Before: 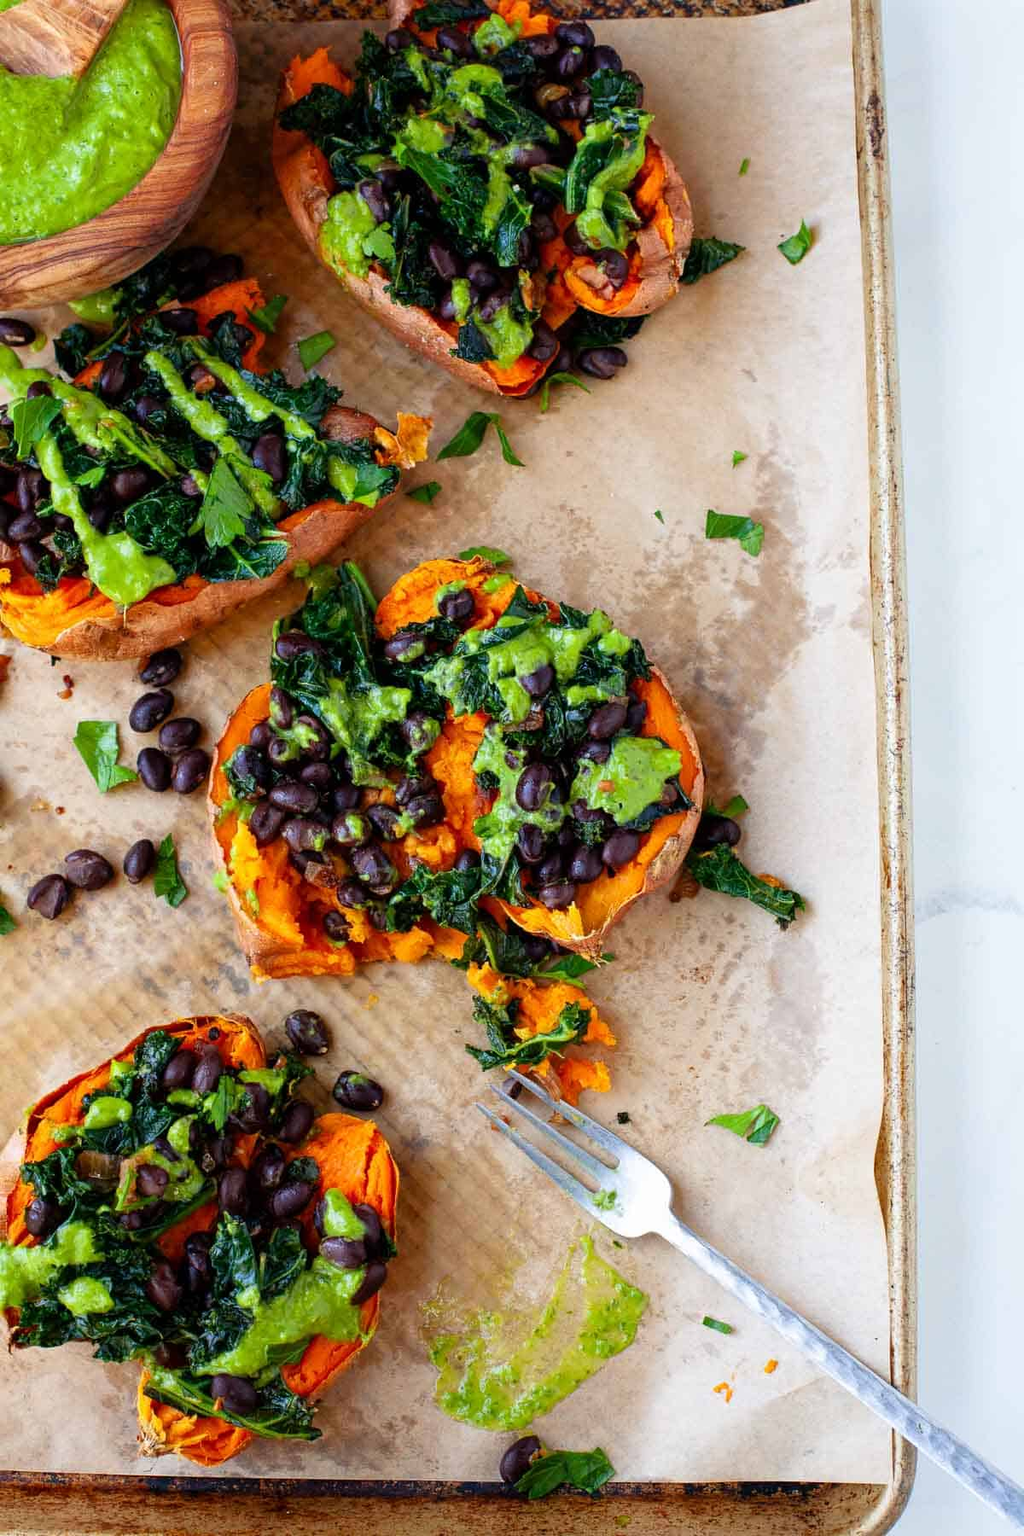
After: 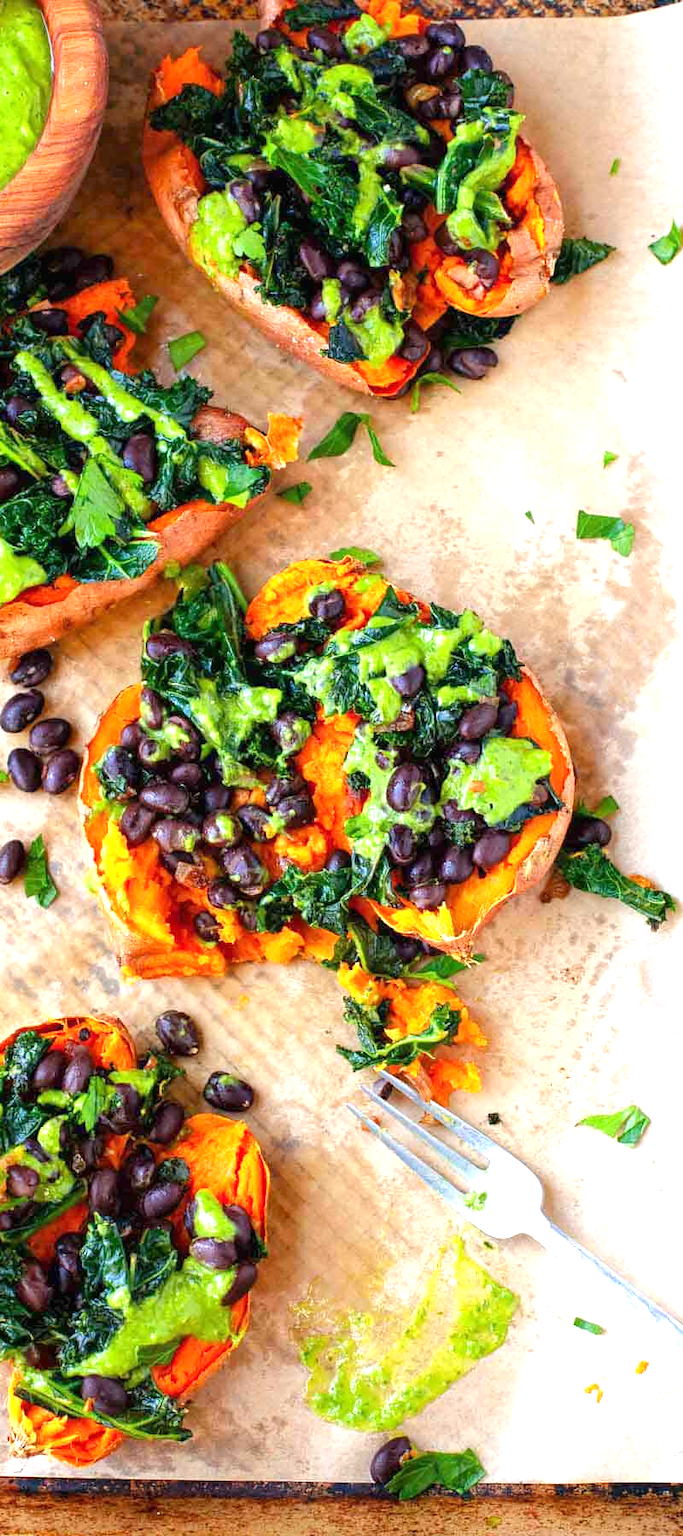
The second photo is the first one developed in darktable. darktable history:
tone equalizer: -8 EV 1.01 EV, -7 EV 0.982 EV, -6 EV 0.979 EV, -5 EV 1.03 EV, -4 EV 1.03 EV, -3 EV 0.769 EV, -2 EV 0.475 EV, -1 EV 0.266 EV, smoothing diameter 24.79%, edges refinement/feathering 12.81, preserve details guided filter
crop and rotate: left 12.686%, right 20.56%
exposure: black level correction 0, exposure 0.947 EV, compensate highlight preservation false
